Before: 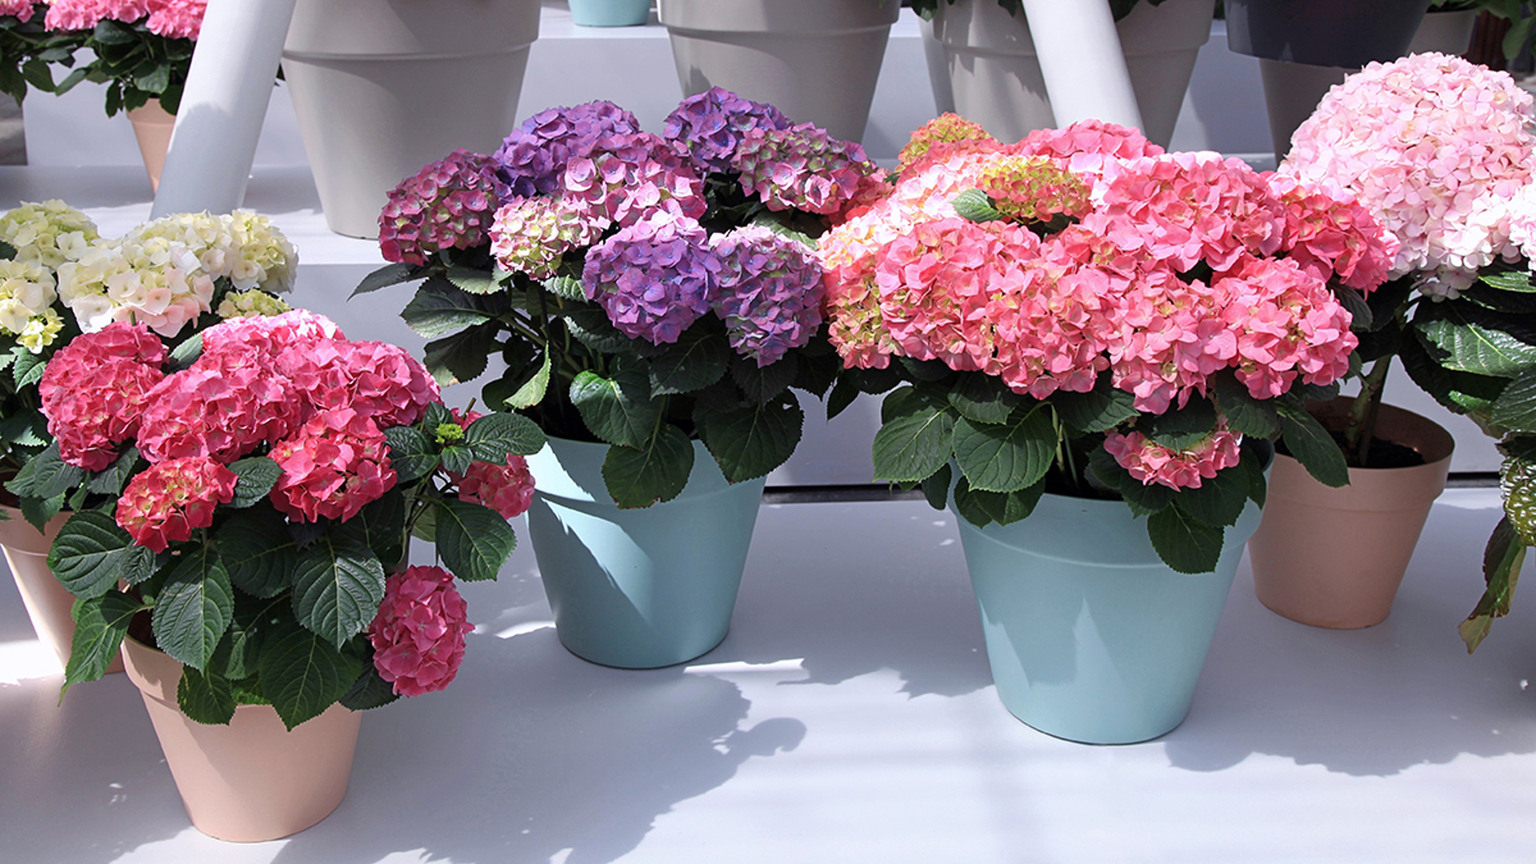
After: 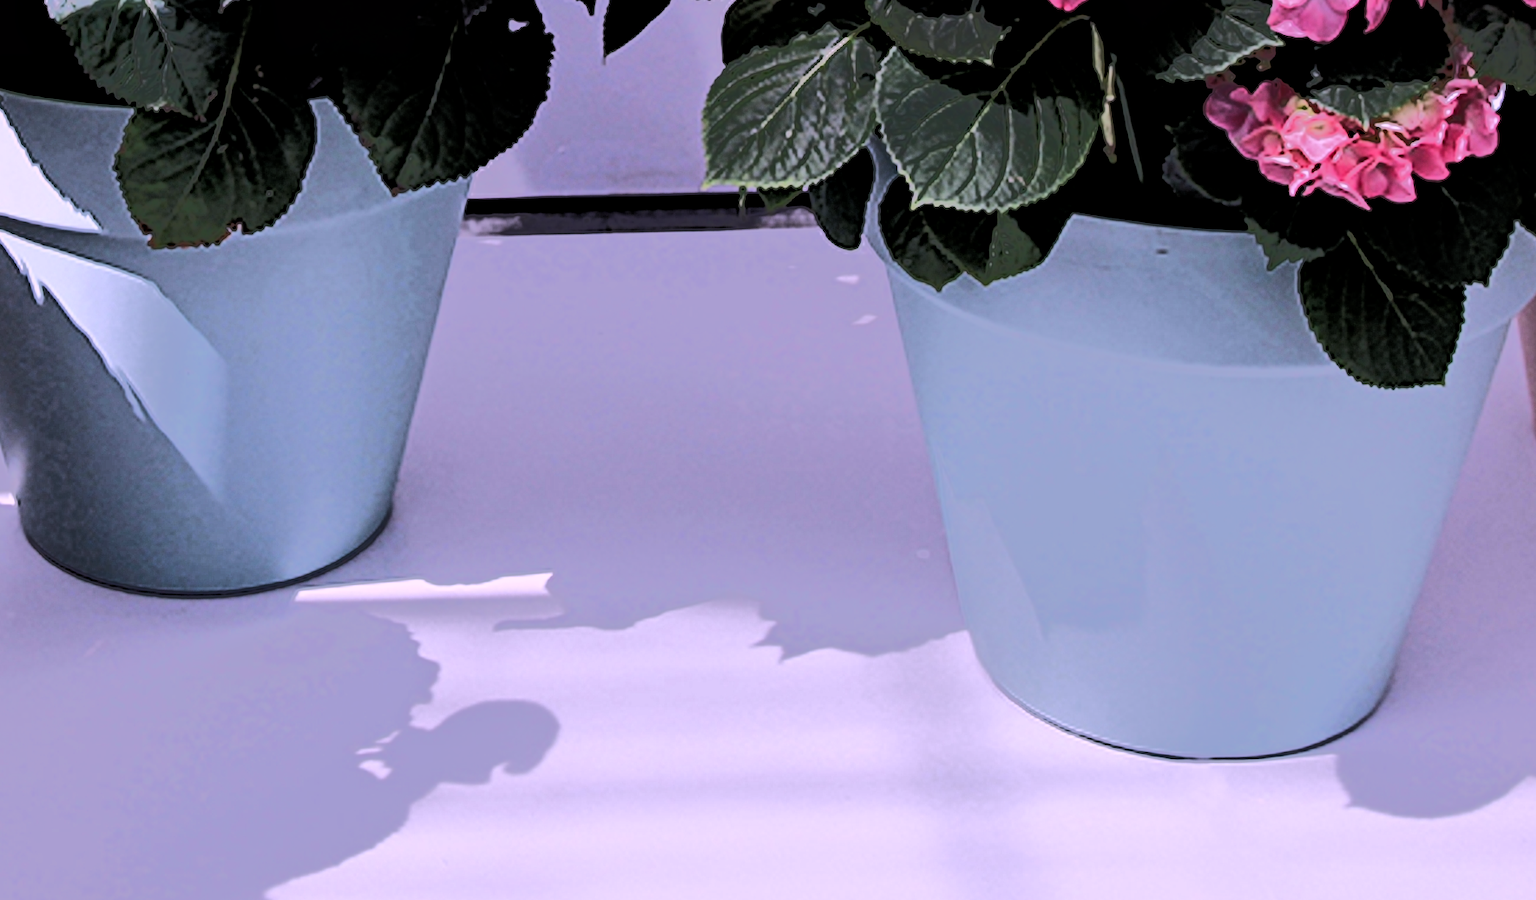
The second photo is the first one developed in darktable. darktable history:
levels: black 0.034%, levels [0, 0.492, 0.984]
crop: left 35.734%, top 45.705%, right 18.149%, bottom 6.207%
color correction: highlights a* 16.2, highlights b* -19.97
tone equalizer: -7 EV -0.631 EV, -6 EV 0.967 EV, -5 EV -0.487 EV, -4 EV 0.434 EV, -3 EV 0.424 EV, -2 EV 0.122 EV, -1 EV -0.175 EV, +0 EV -0.39 EV, edges refinement/feathering 500, mask exposure compensation -1.57 EV, preserve details no
local contrast: mode bilateral grid, contrast 28, coarseness 15, detail 116%, midtone range 0.2
filmic rgb: black relative exposure -5.02 EV, white relative exposure 3.5 EV, threshold 3.06 EV, hardness 3.18, contrast 1.198, highlights saturation mix -49.04%, enable highlight reconstruction true
contrast brightness saturation: saturation -0.052
